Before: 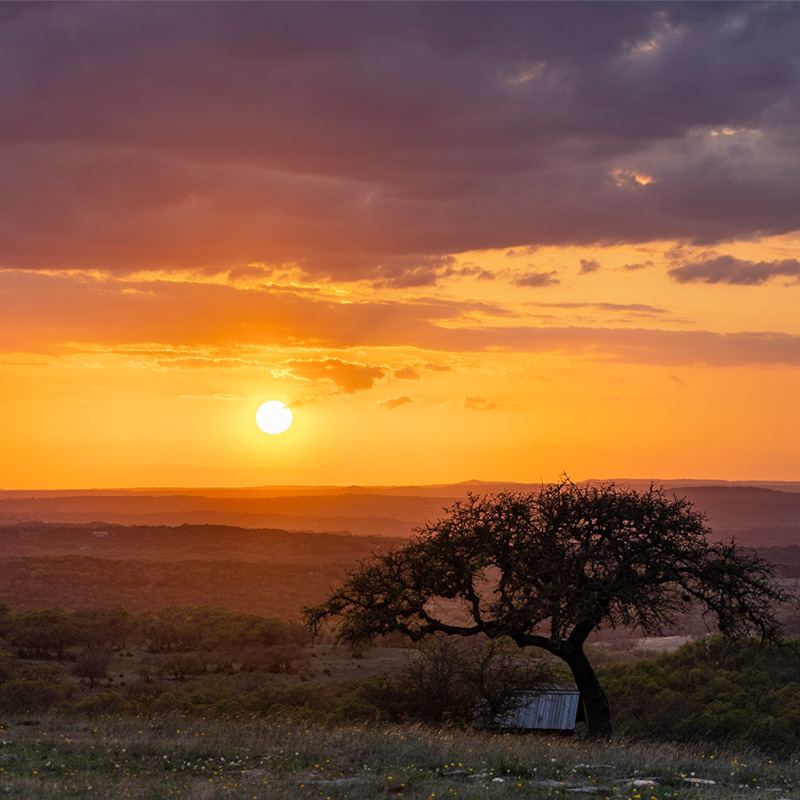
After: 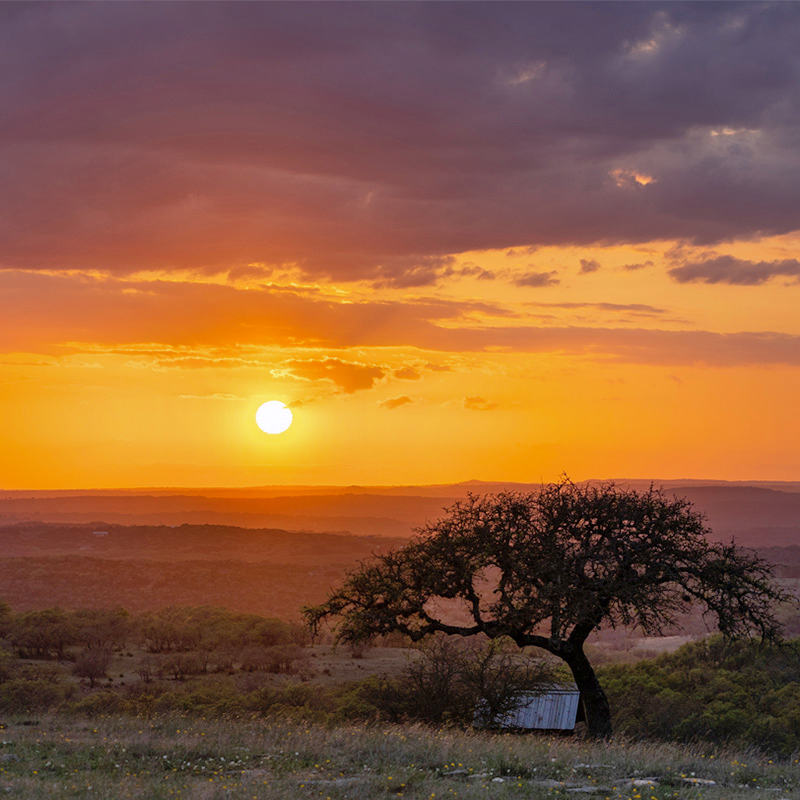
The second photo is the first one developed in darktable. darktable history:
shadows and highlights: on, module defaults
white balance: red 1.004, blue 1.024
